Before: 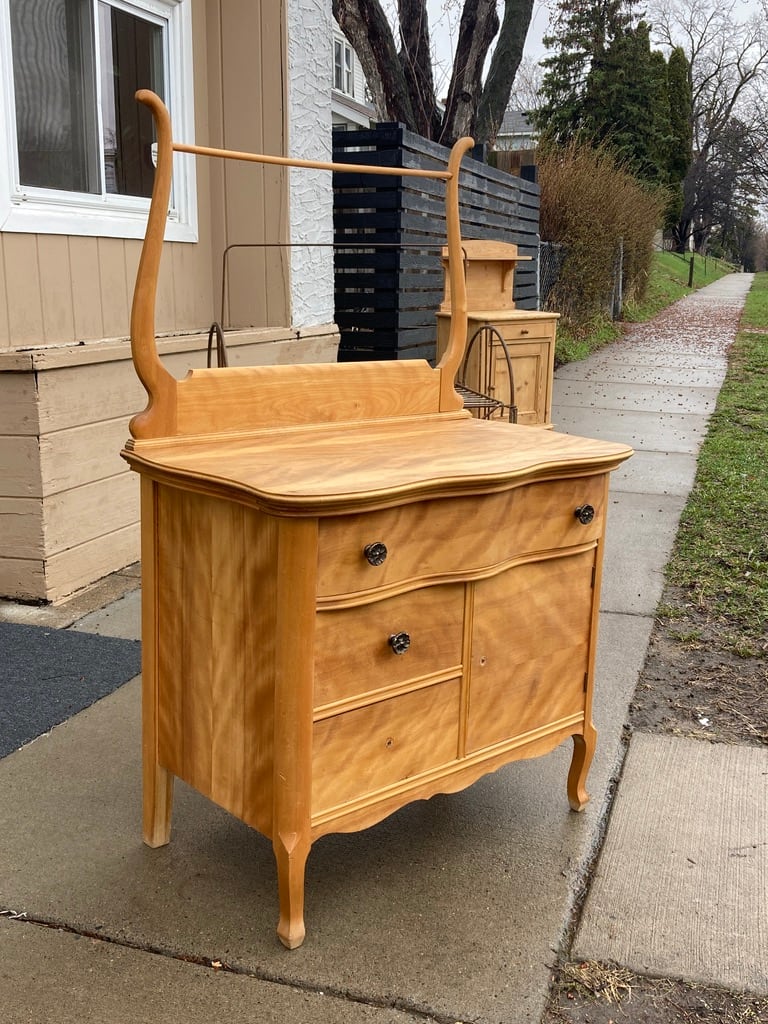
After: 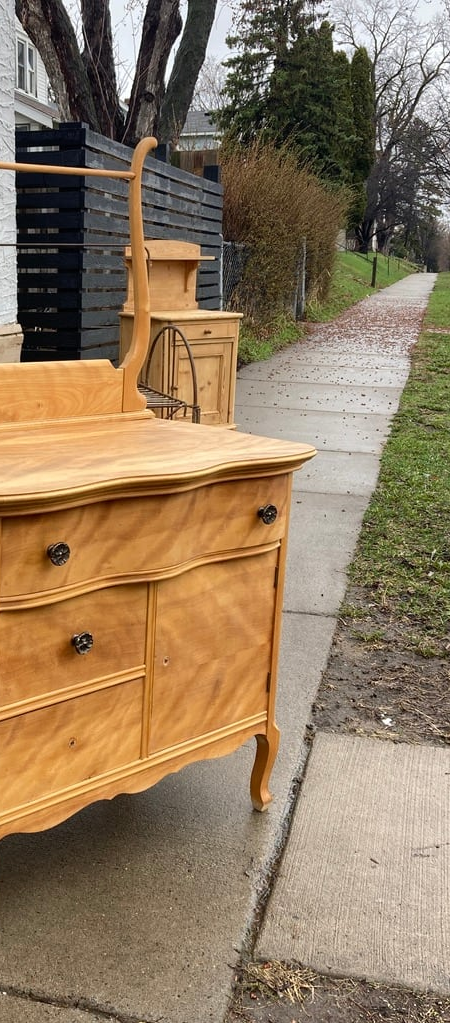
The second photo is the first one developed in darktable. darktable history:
crop: left 41.356%
